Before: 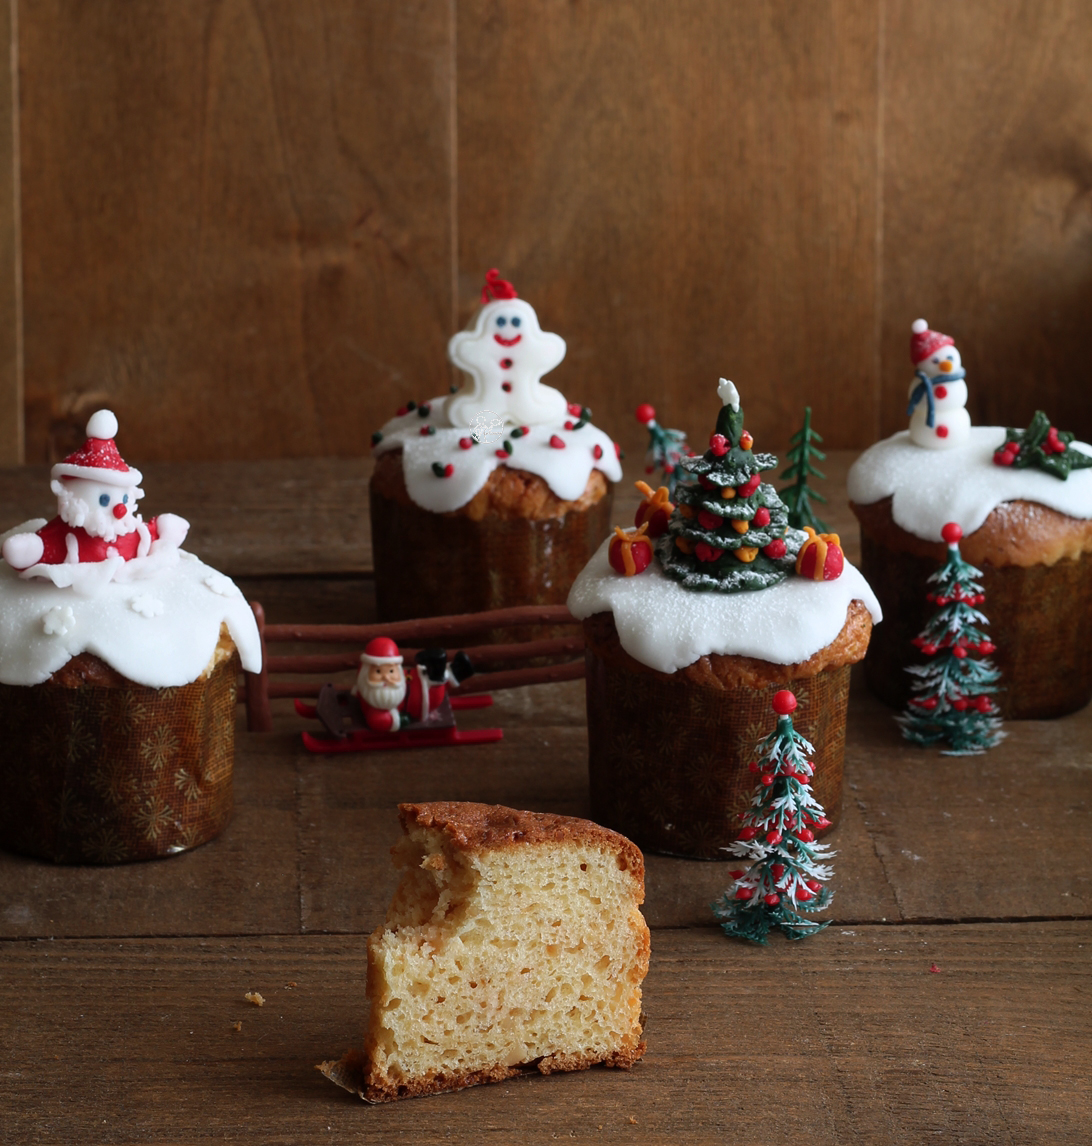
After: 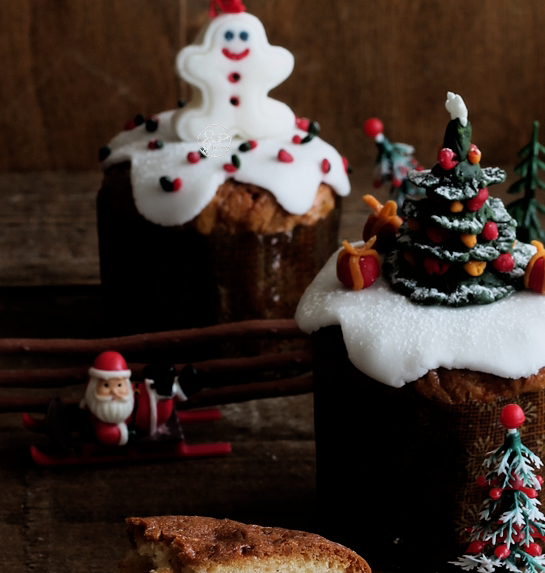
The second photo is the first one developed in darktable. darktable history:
crop: left 25%, top 25%, right 25%, bottom 25%
filmic rgb: black relative exposure -5 EV, white relative exposure 3.2 EV, hardness 3.42, contrast 1.2, highlights saturation mix -30%
